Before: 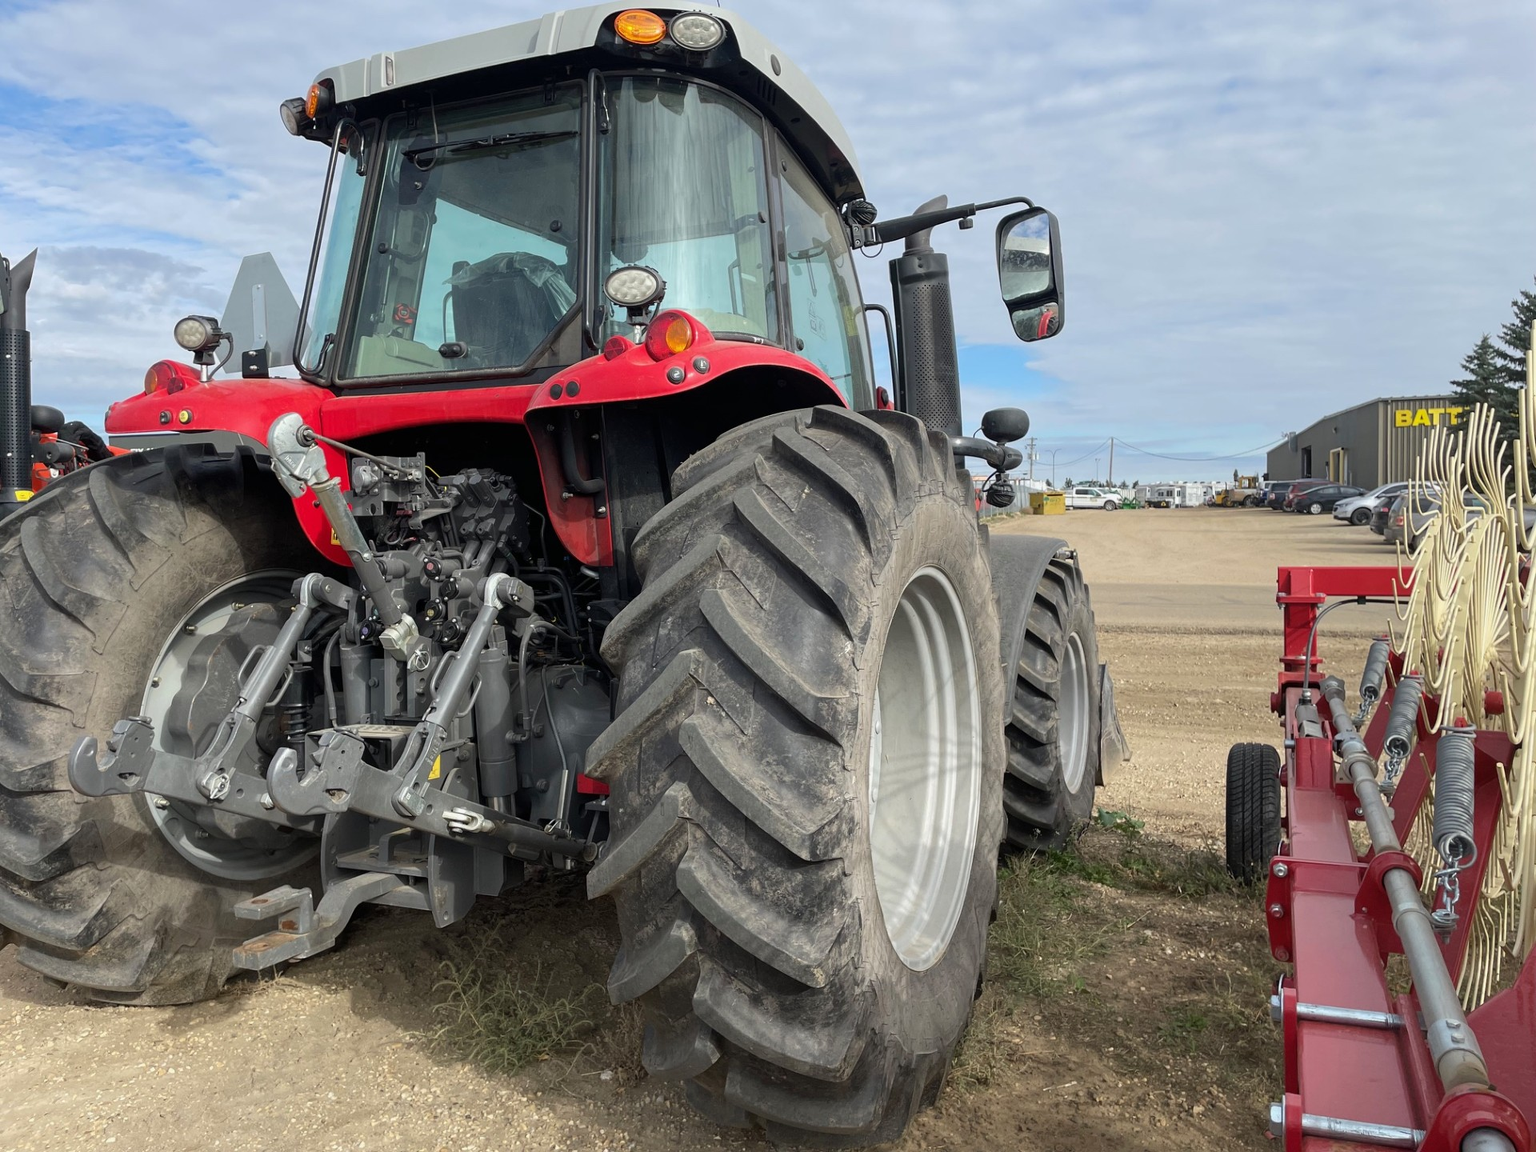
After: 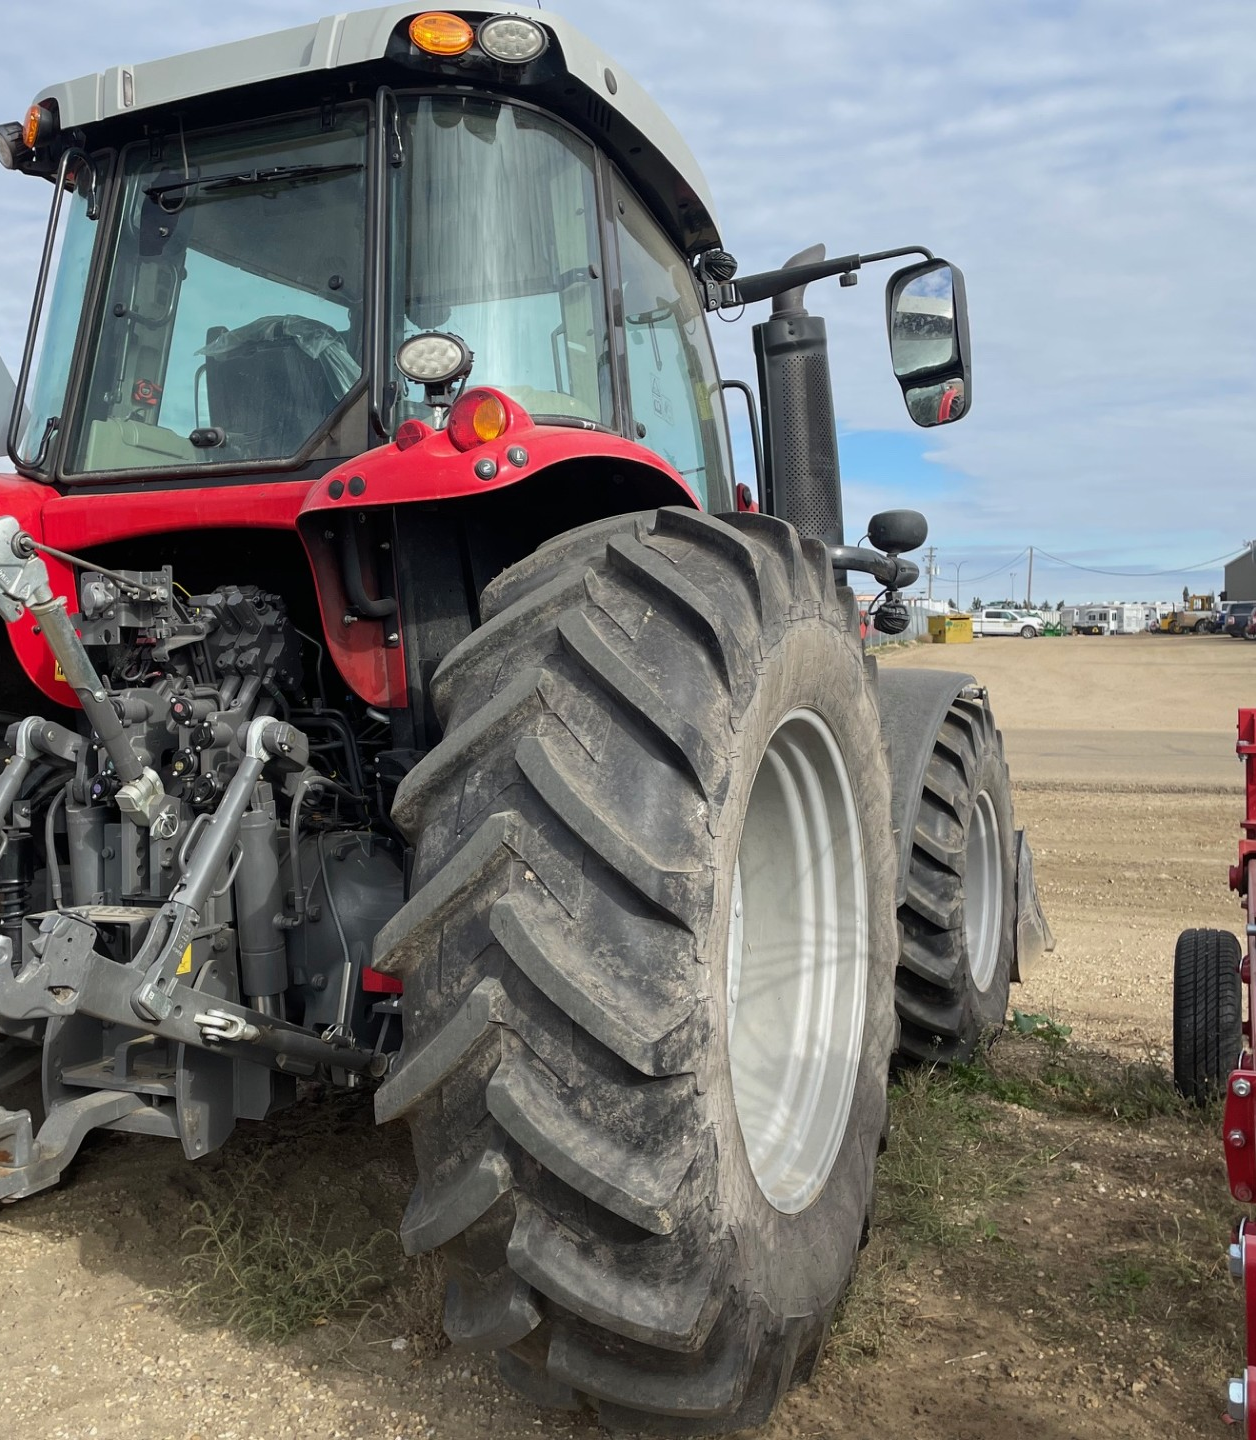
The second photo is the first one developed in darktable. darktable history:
crop and rotate: left 18.725%, right 15.837%
